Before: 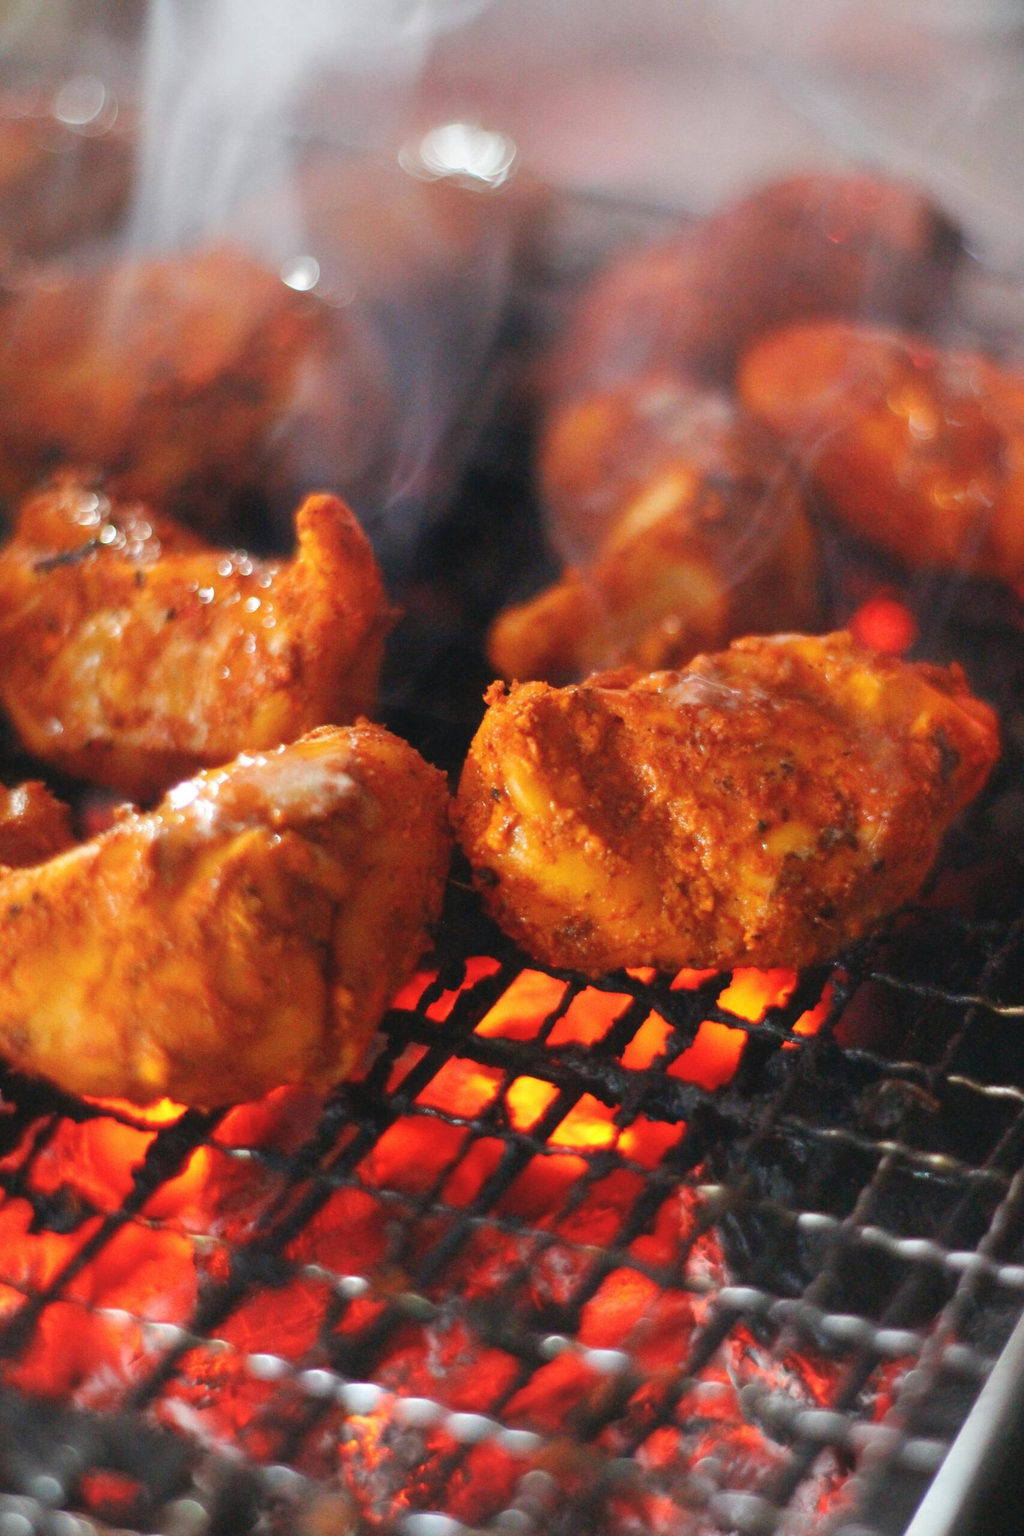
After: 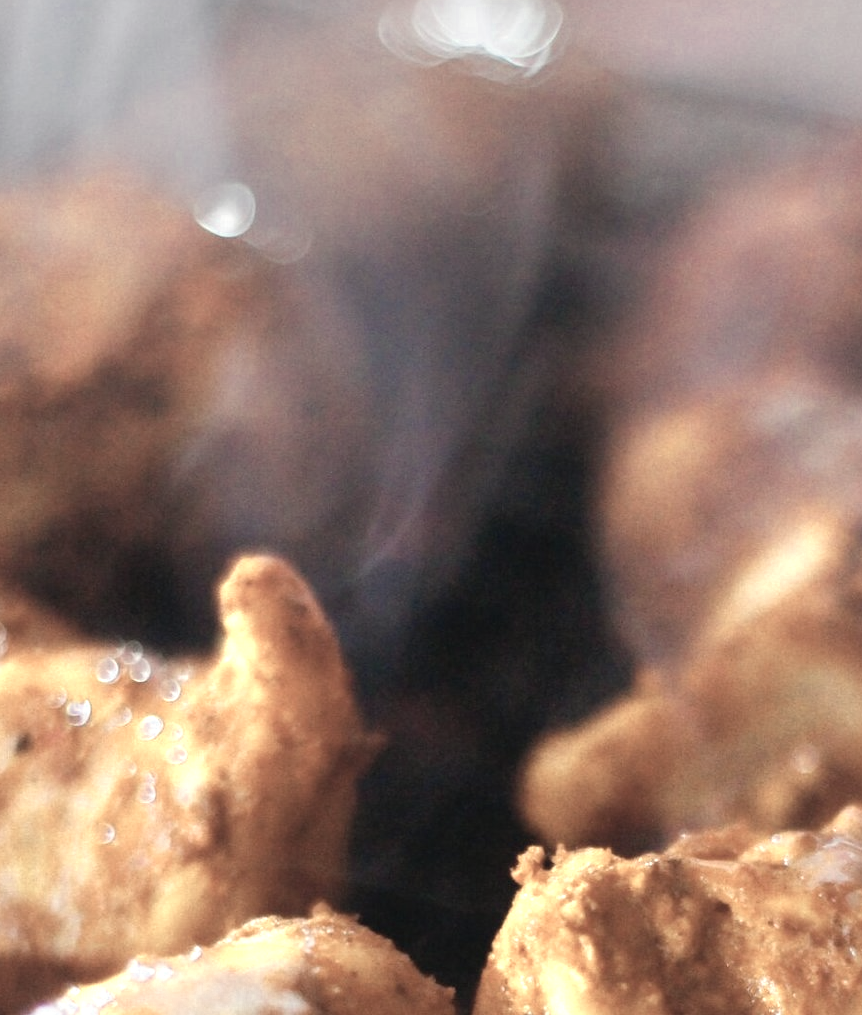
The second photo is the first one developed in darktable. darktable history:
color zones: curves: ch0 [(0.25, 0.667) (0.758, 0.368)]; ch1 [(0.215, 0.245) (0.761, 0.373)]; ch2 [(0.247, 0.554) (0.761, 0.436)]
white balance: emerald 1
crop: left 15.306%, top 9.065%, right 30.789%, bottom 48.638%
